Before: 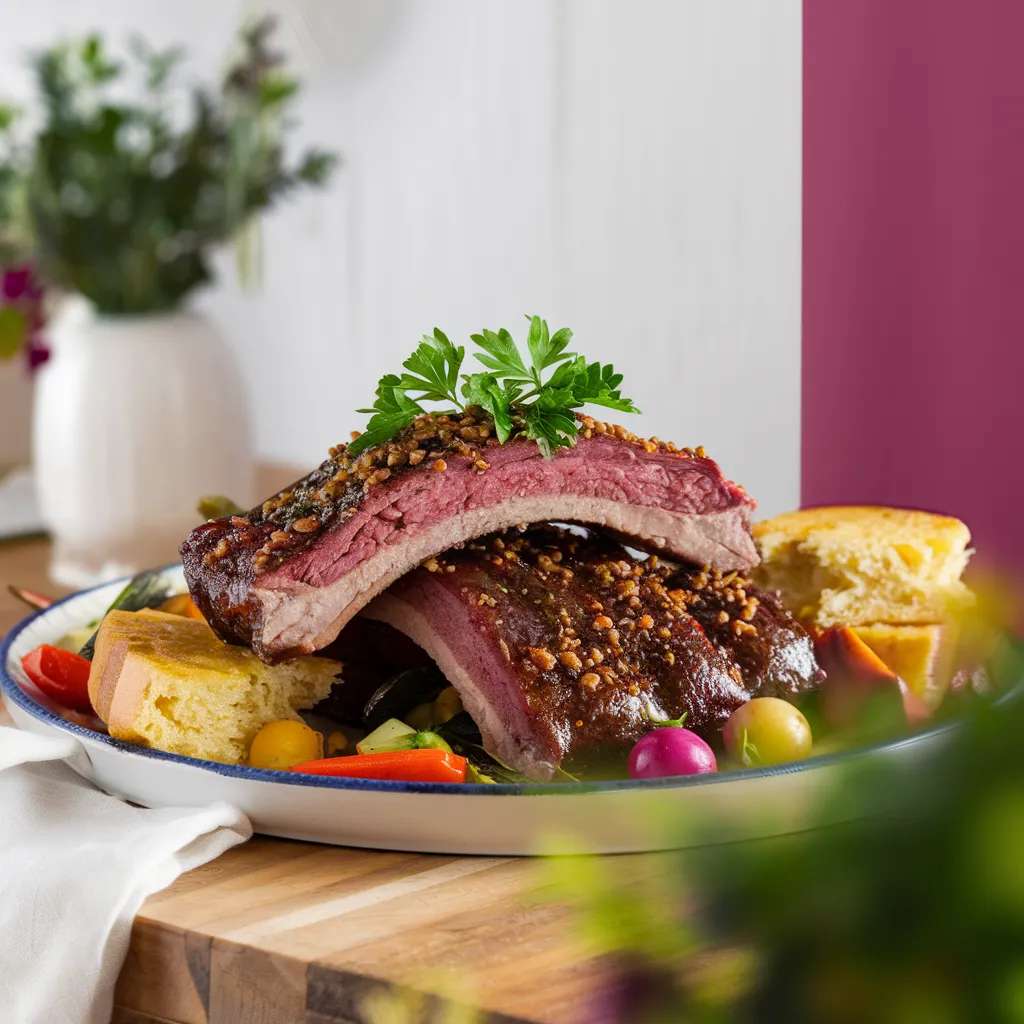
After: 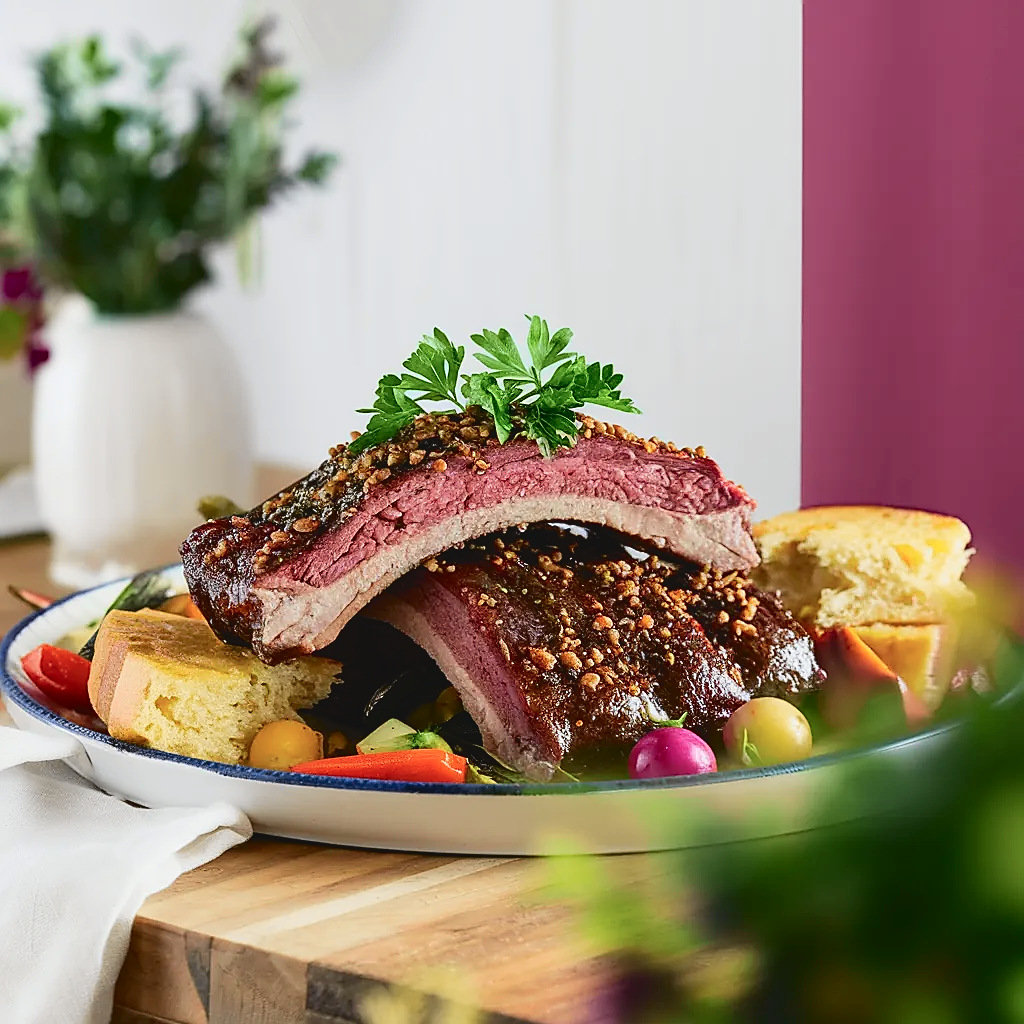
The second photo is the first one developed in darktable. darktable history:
sharpen: radius 1.4, amount 1.25, threshold 0.7
tone curve: curves: ch0 [(0, 0.056) (0.049, 0.073) (0.155, 0.127) (0.33, 0.331) (0.432, 0.46) (0.601, 0.655) (0.843, 0.876) (1, 0.965)]; ch1 [(0, 0) (0.339, 0.334) (0.445, 0.419) (0.476, 0.454) (0.497, 0.494) (0.53, 0.511) (0.557, 0.549) (0.613, 0.614) (0.728, 0.729) (1, 1)]; ch2 [(0, 0) (0.327, 0.318) (0.417, 0.426) (0.46, 0.453) (0.502, 0.5) (0.526, 0.52) (0.54, 0.543) (0.606, 0.61) (0.74, 0.716) (1, 1)], color space Lab, independent channels, preserve colors none
